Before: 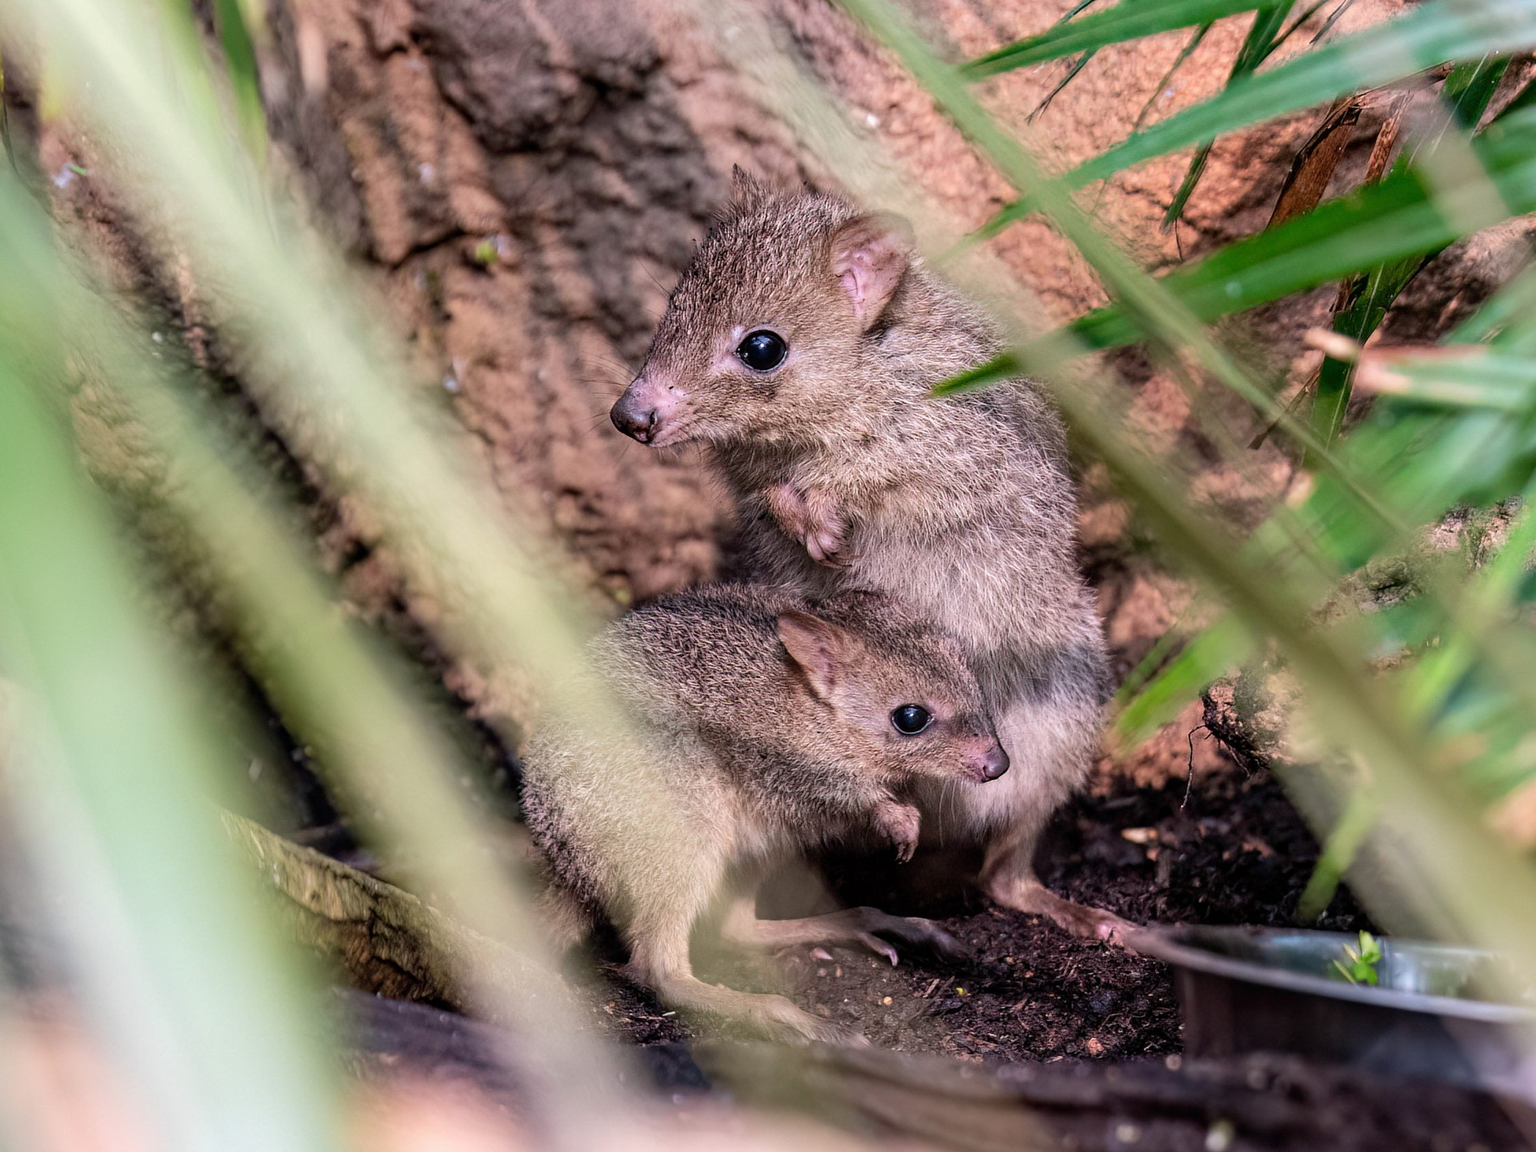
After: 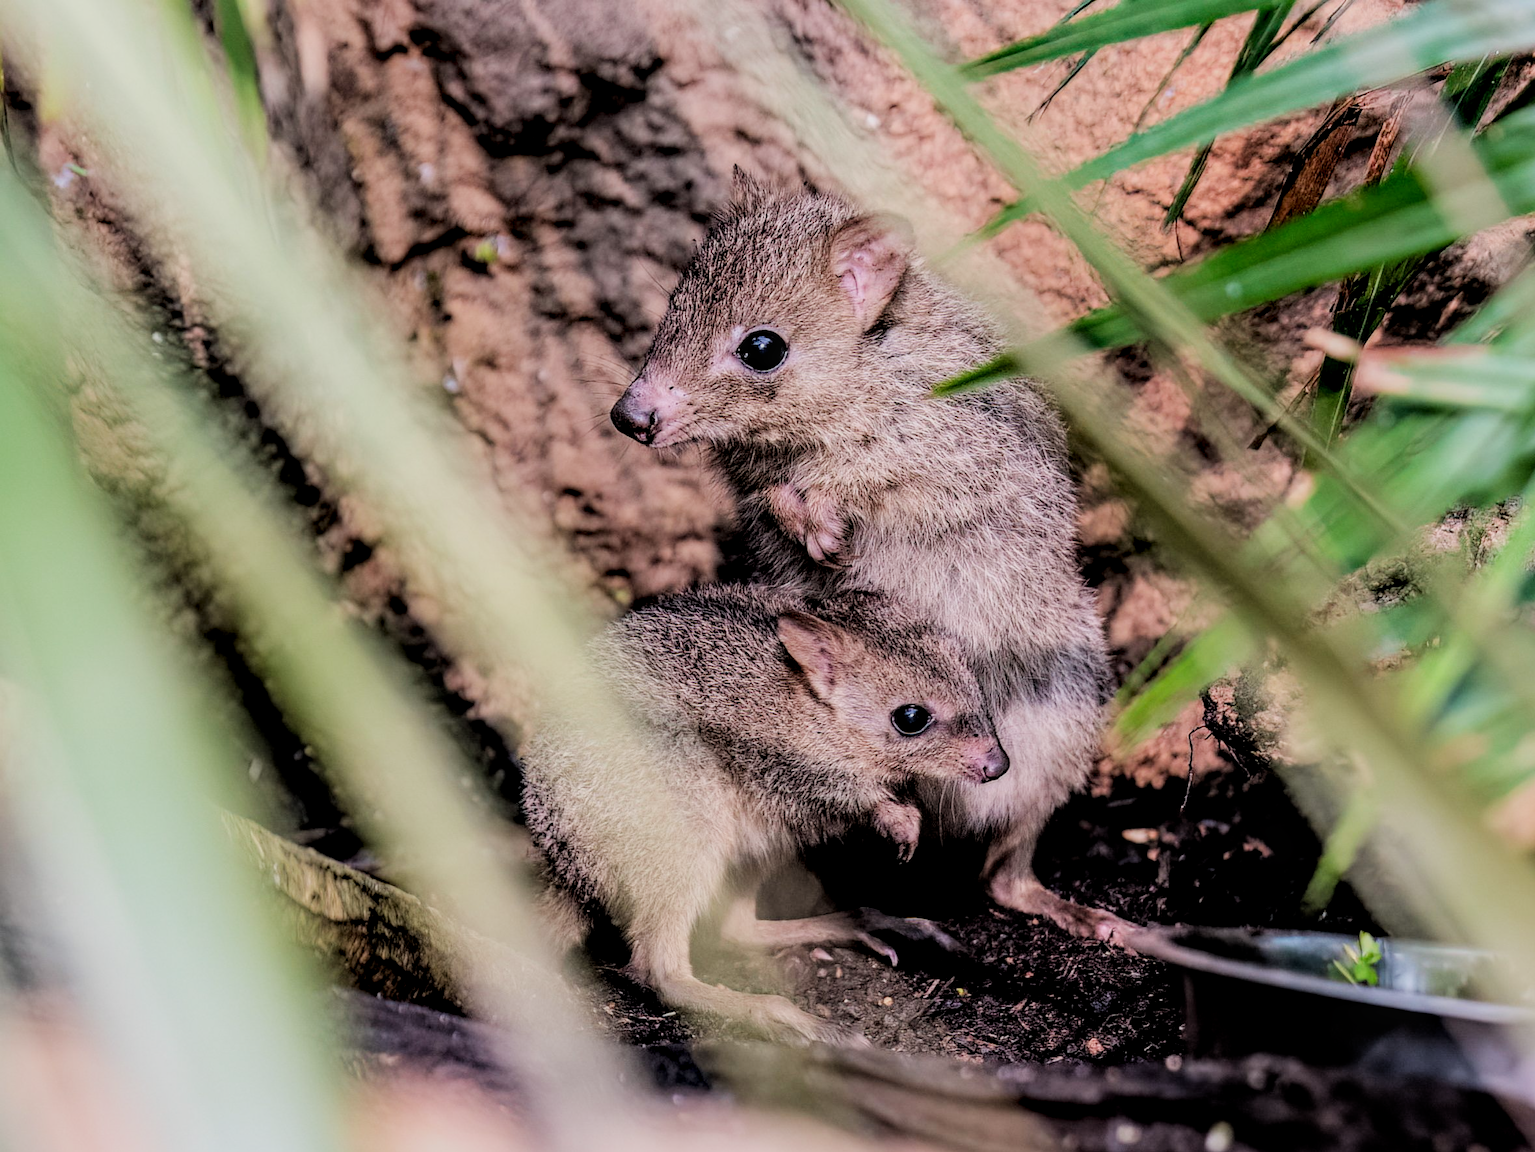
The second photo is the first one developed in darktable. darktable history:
local contrast: on, module defaults
exposure: exposure 0.201 EV, compensate highlight preservation false
filmic rgb: black relative exposure -4.07 EV, white relative exposure 5.12 EV, hardness 2.12, contrast 1.18
